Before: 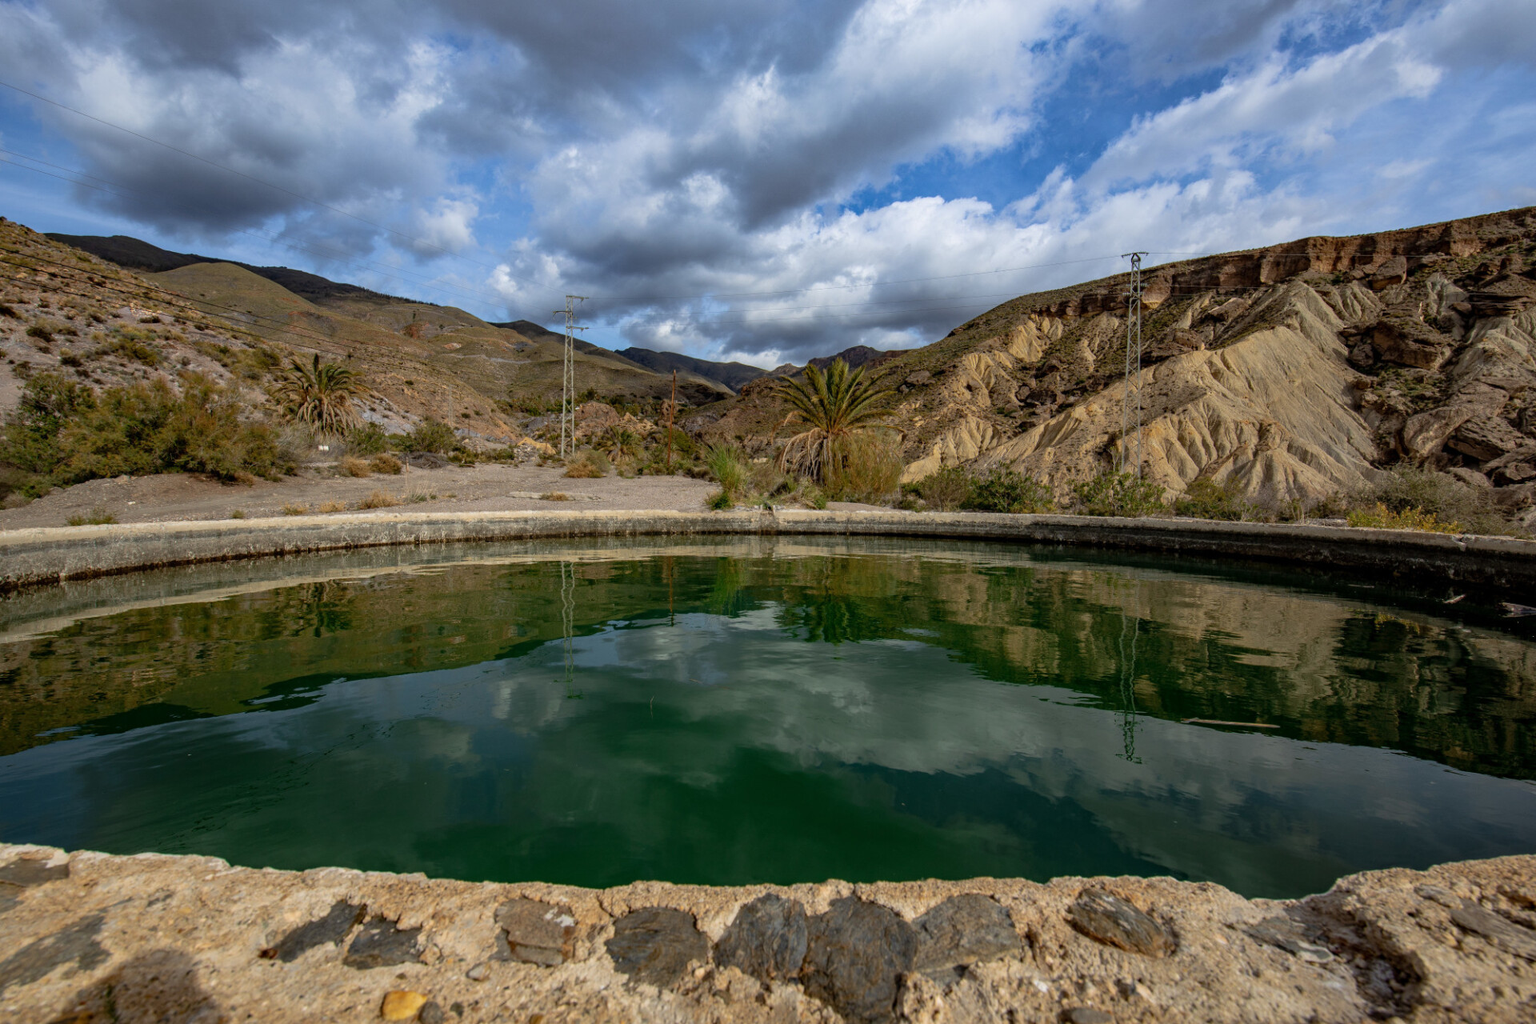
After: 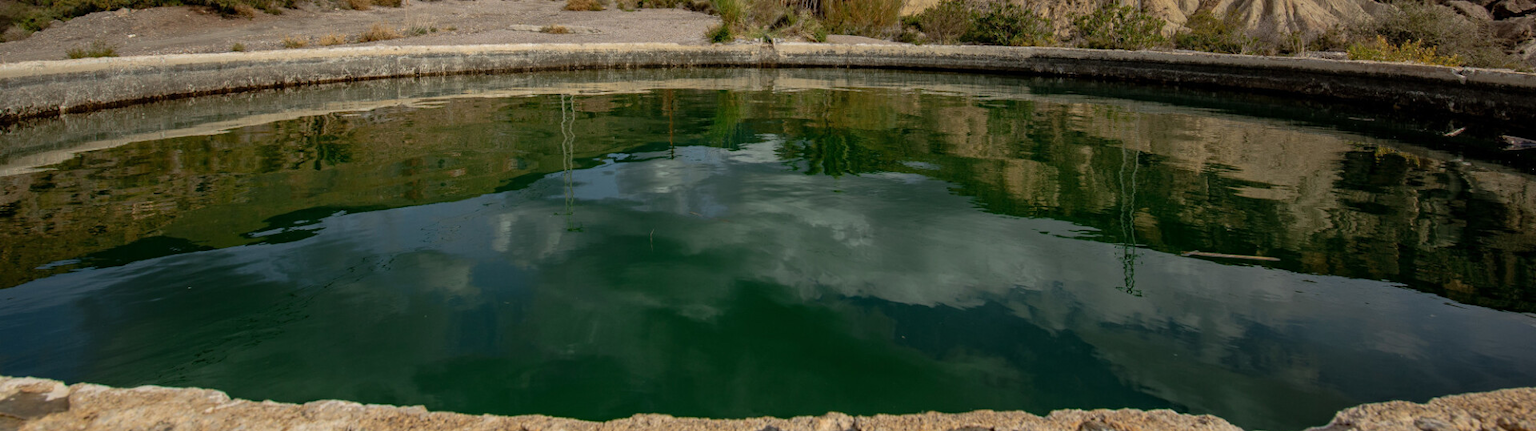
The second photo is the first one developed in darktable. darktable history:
crop: top 45.681%, bottom 12.186%
tone equalizer: edges refinement/feathering 500, mask exposure compensation -1.57 EV, preserve details no
